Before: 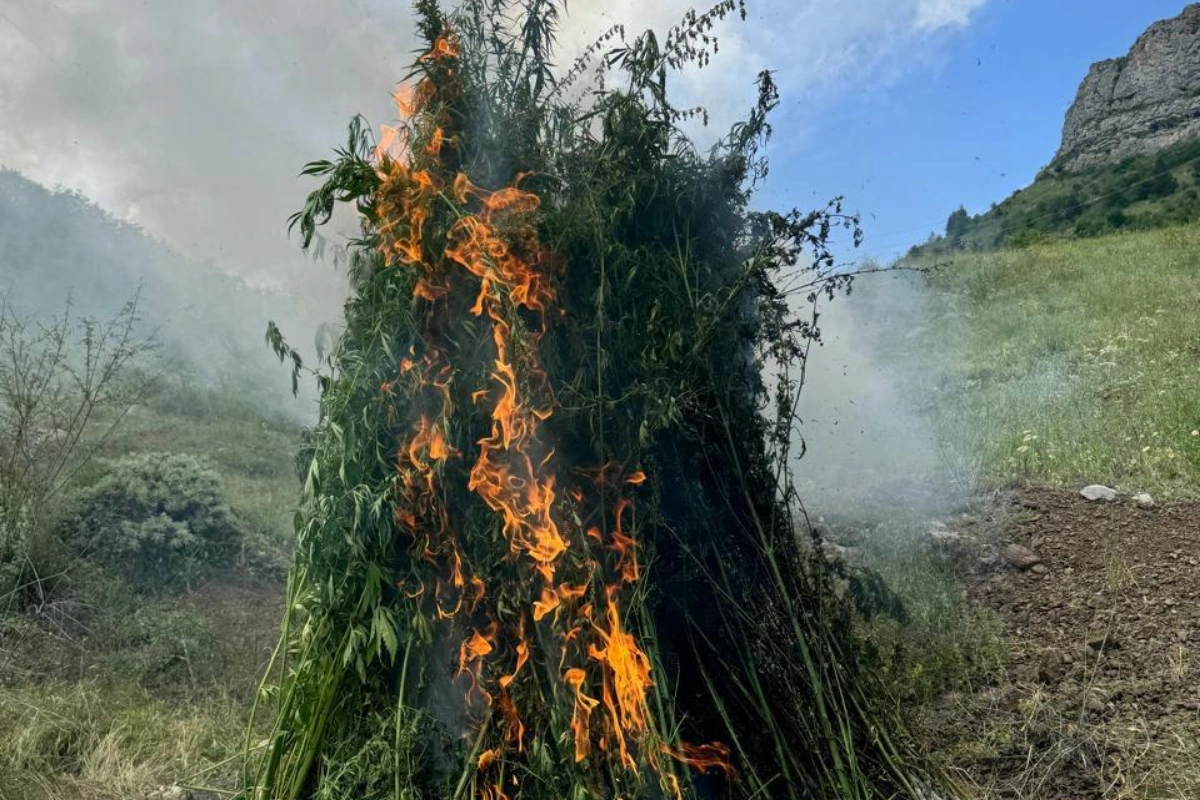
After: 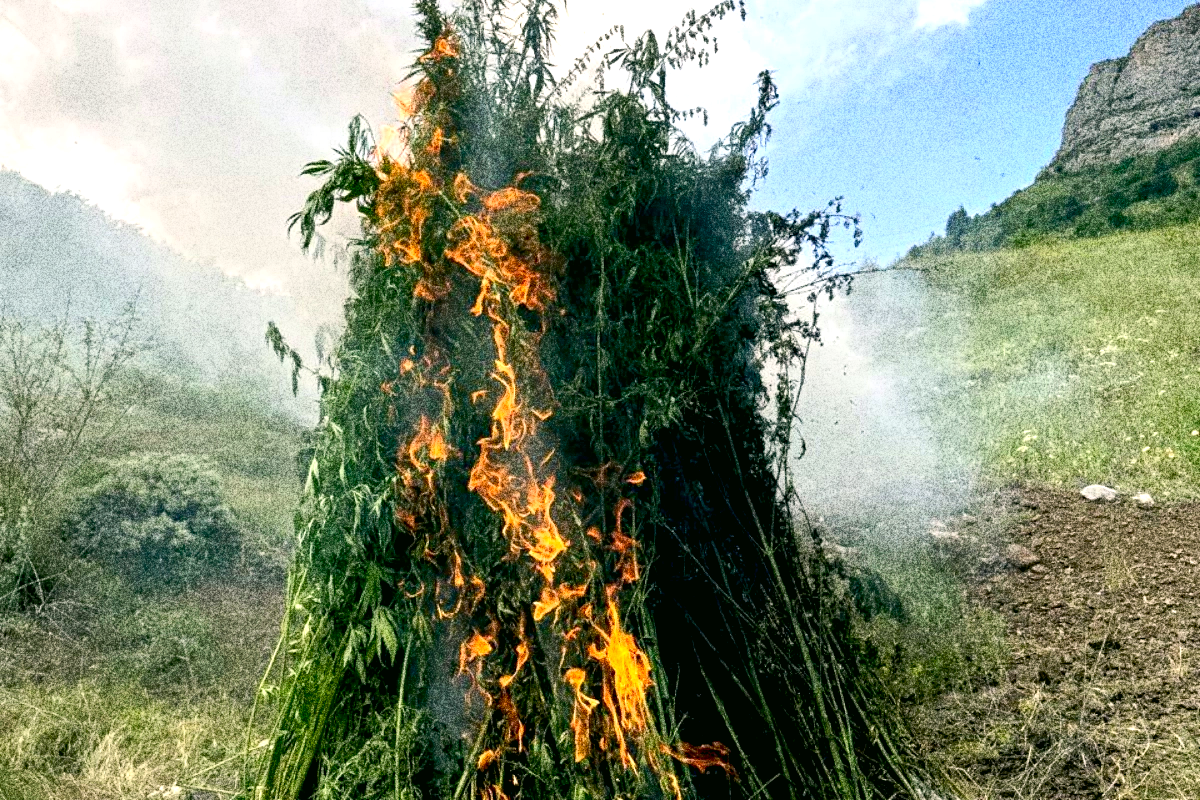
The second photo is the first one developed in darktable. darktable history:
exposure: black level correction 0.008, exposure 0.979 EV, compensate highlight preservation false
grain: coarseness 30.02 ISO, strength 100%
tone curve: curves: ch0 [(0, 0) (0.003, 0.003) (0.011, 0.011) (0.025, 0.024) (0.044, 0.043) (0.069, 0.068) (0.1, 0.097) (0.136, 0.133) (0.177, 0.173) (0.224, 0.219) (0.277, 0.27) (0.335, 0.327) (0.399, 0.39) (0.468, 0.457) (0.543, 0.545) (0.623, 0.625) (0.709, 0.71) (0.801, 0.801) (0.898, 0.898) (1, 1)], preserve colors none
color correction: highlights a* 4.02, highlights b* 4.98, shadows a* -7.55, shadows b* 4.98
